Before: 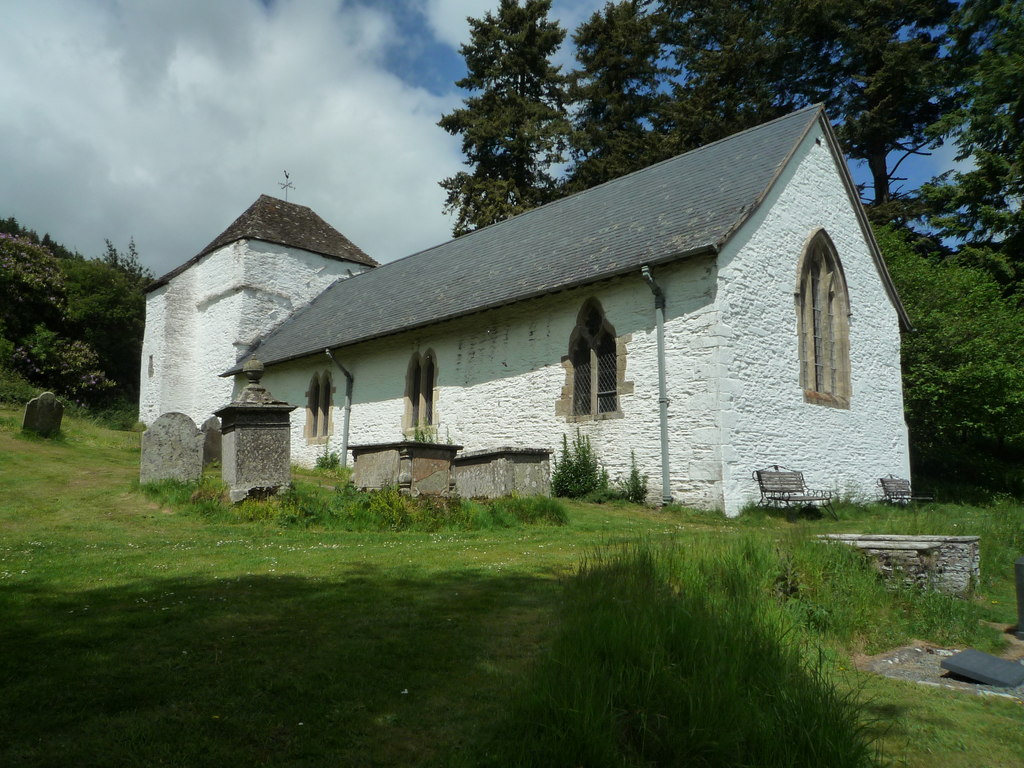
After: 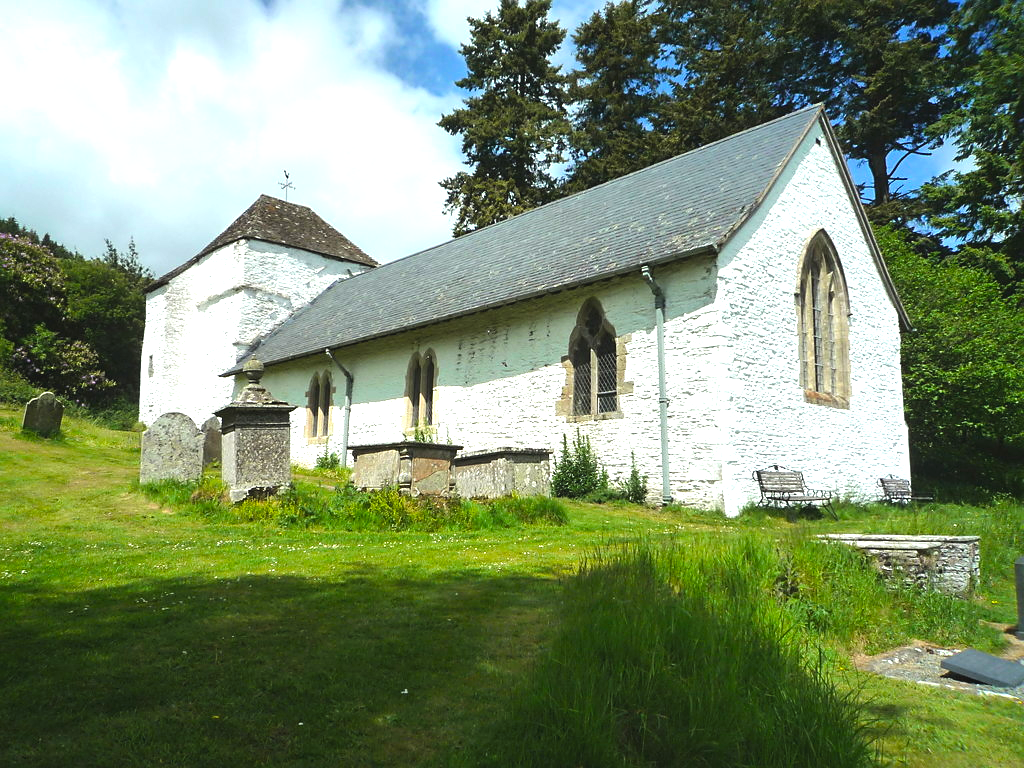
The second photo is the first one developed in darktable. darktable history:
color balance rgb: global offset › luminance 0.678%, perceptual saturation grading › global saturation 24.892%
exposure: black level correction 0, exposure 1.192 EV, compensate highlight preservation false
sharpen: radius 1.892, amount 0.407, threshold 1.435
